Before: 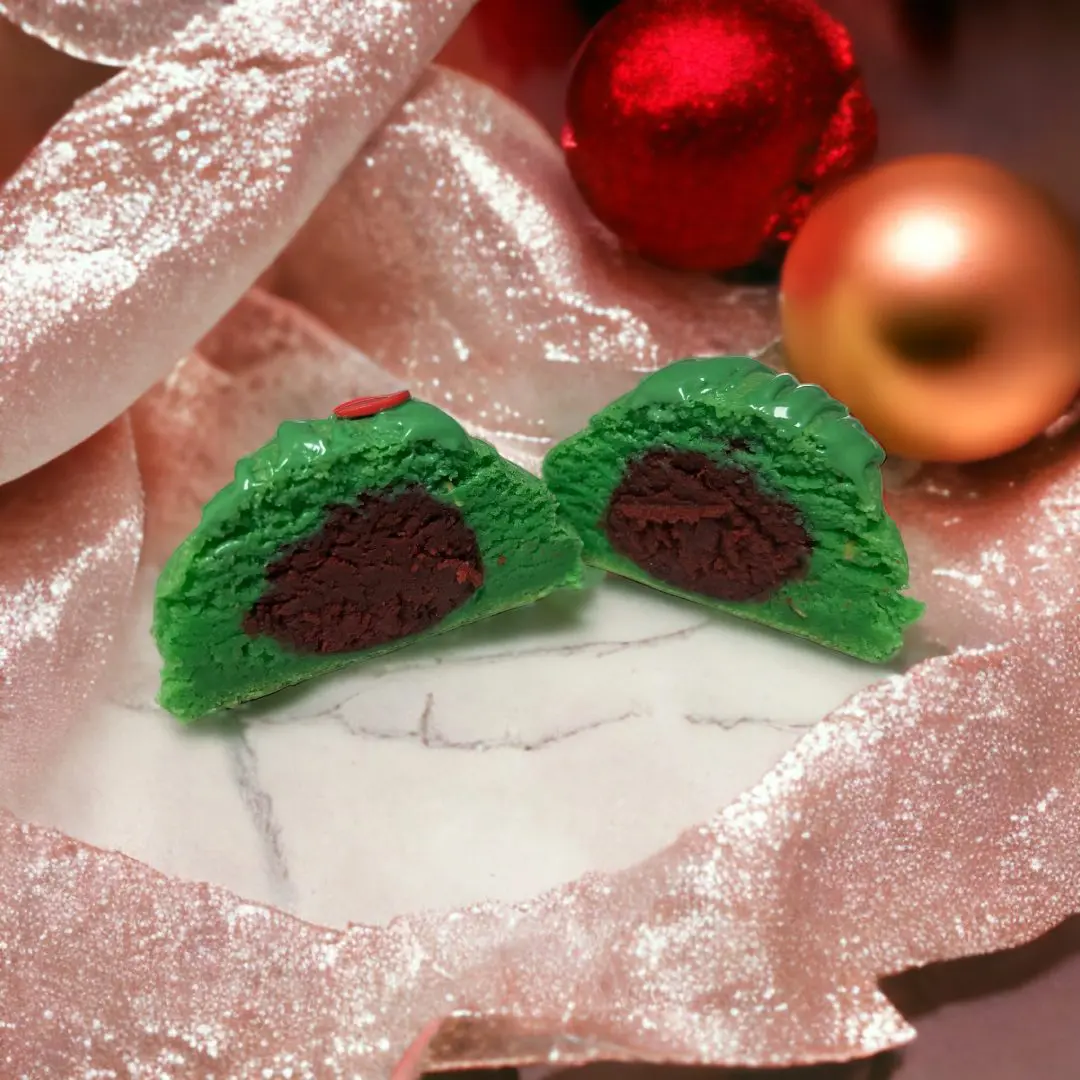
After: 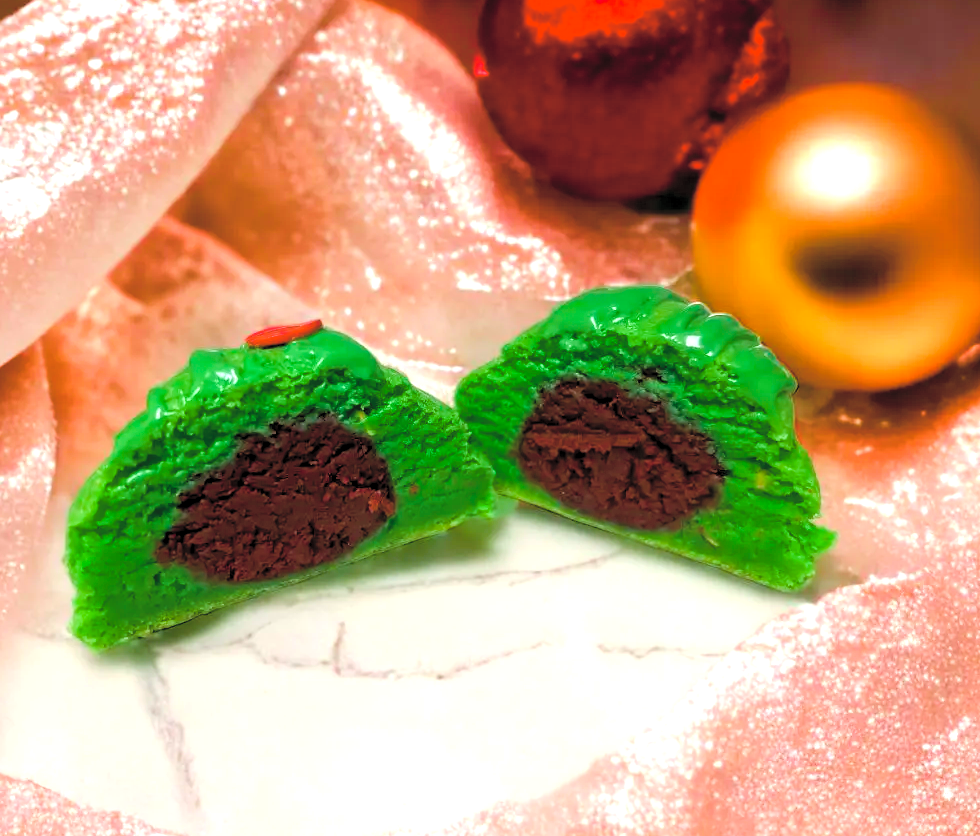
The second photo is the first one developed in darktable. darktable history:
crop: left 8.155%, top 6.611%, bottom 15.385%
color balance rgb: global offset › luminance -0.37%, perceptual saturation grading › highlights -17.77%, perceptual saturation grading › mid-tones 33.1%, perceptual saturation grading › shadows 50.52%, perceptual brilliance grading › highlights 20%, perceptual brilliance grading › mid-tones 20%, perceptual brilliance grading › shadows -20%, global vibrance 50%
contrast brightness saturation: brightness 0.28
